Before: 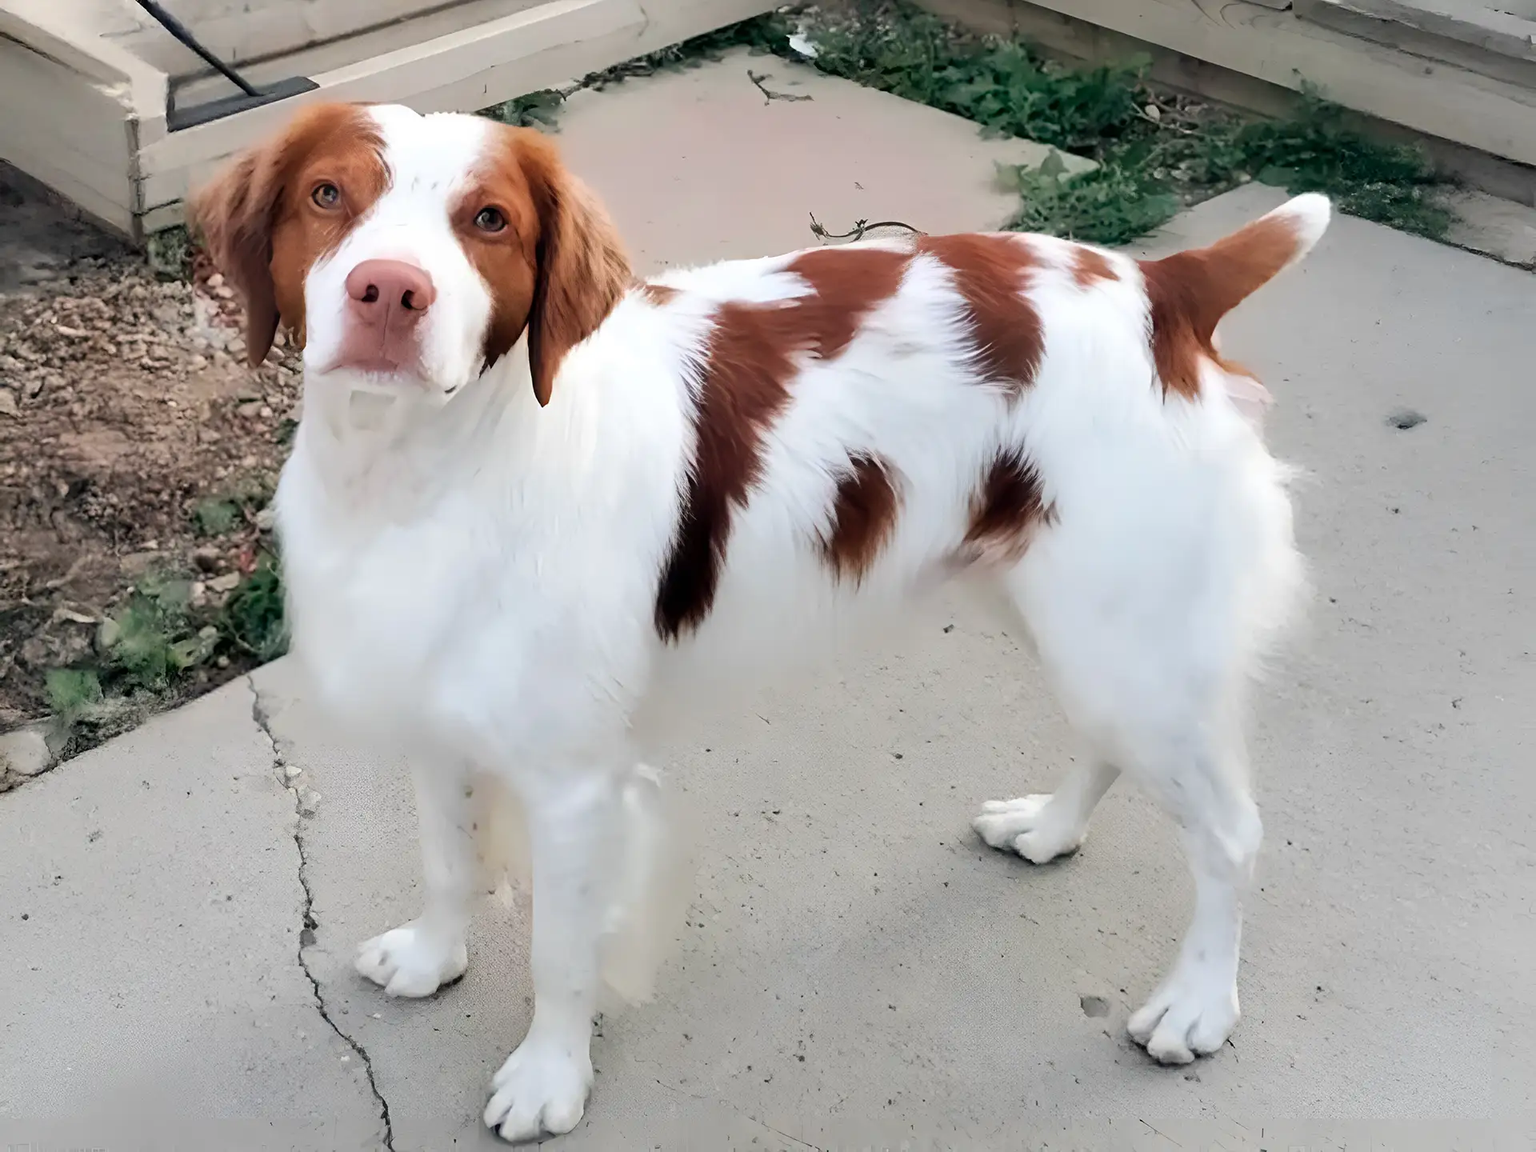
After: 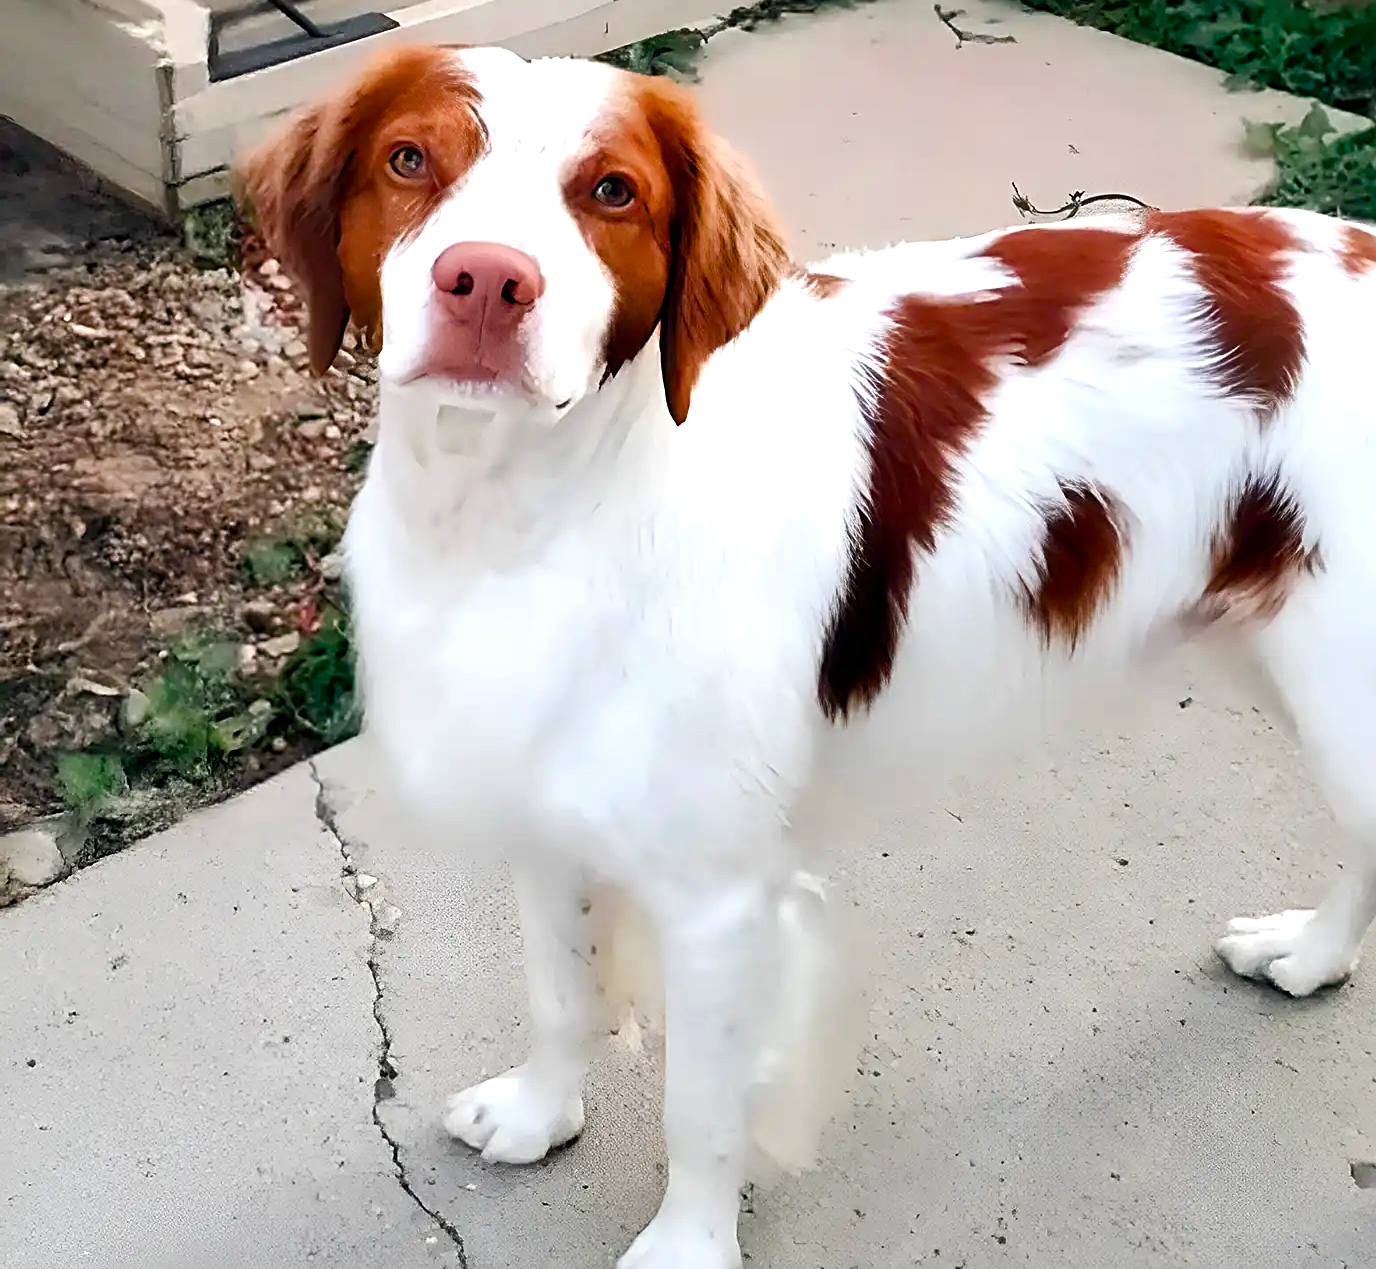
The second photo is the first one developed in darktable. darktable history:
color balance rgb: perceptual saturation grading › highlights -29.58%, perceptual saturation grading › mid-tones 29.47%, perceptual saturation grading › shadows 59.73%, perceptual brilliance grading › global brilliance -17.79%, perceptual brilliance grading › highlights 28.73%, global vibrance 15.44%
contrast brightness saturation: contrast 0.08, saturation 0.2
sharpen: on, module defaults
crop: top 5.803%, right 27.864%, bottom 5.804%
